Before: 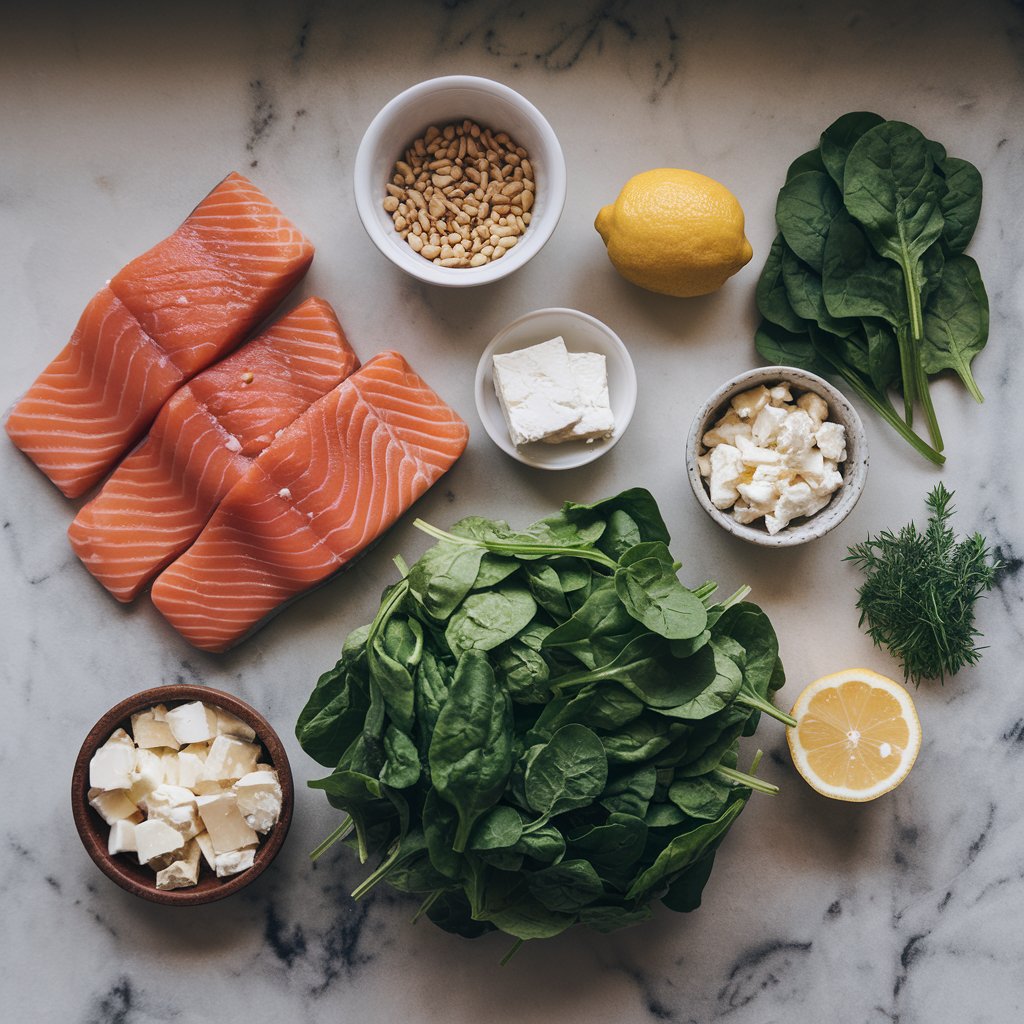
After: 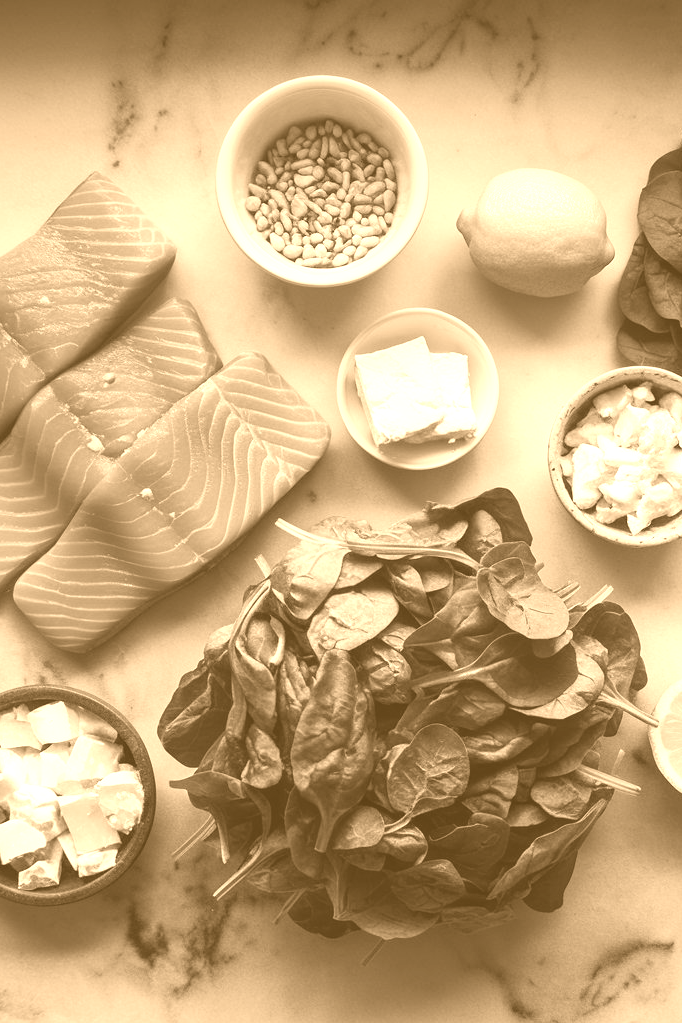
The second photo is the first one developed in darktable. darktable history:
colorize: hue 28.8°, source mix 100%
crop and rotate: left 13.537%, right 19.796%
